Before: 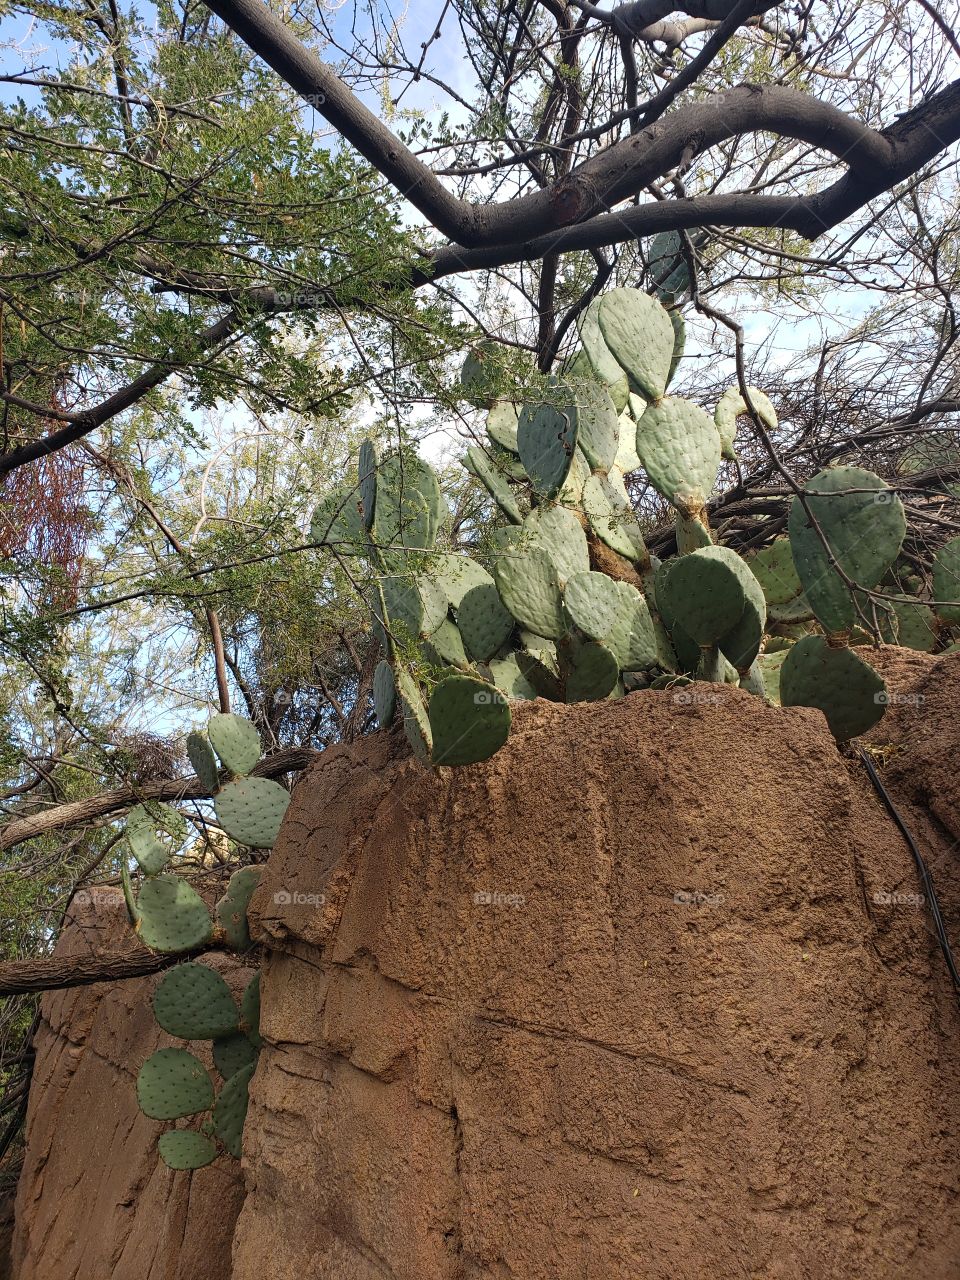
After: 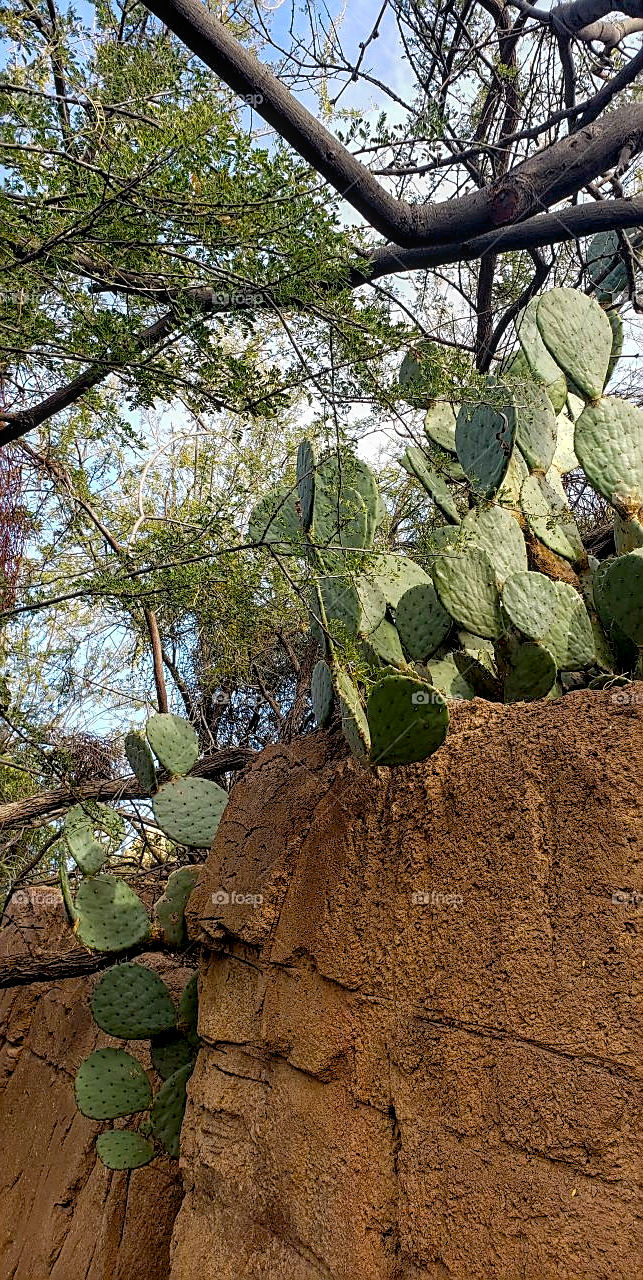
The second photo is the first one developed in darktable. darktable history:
local contrast: on, module defaults
crop and rotate: left 6.491%, right 26.473%
sharpen: amount 0.537
color balance rgb: global offset › luminance -0.99%, perceptual saturation grading › global saturation 25.25%
